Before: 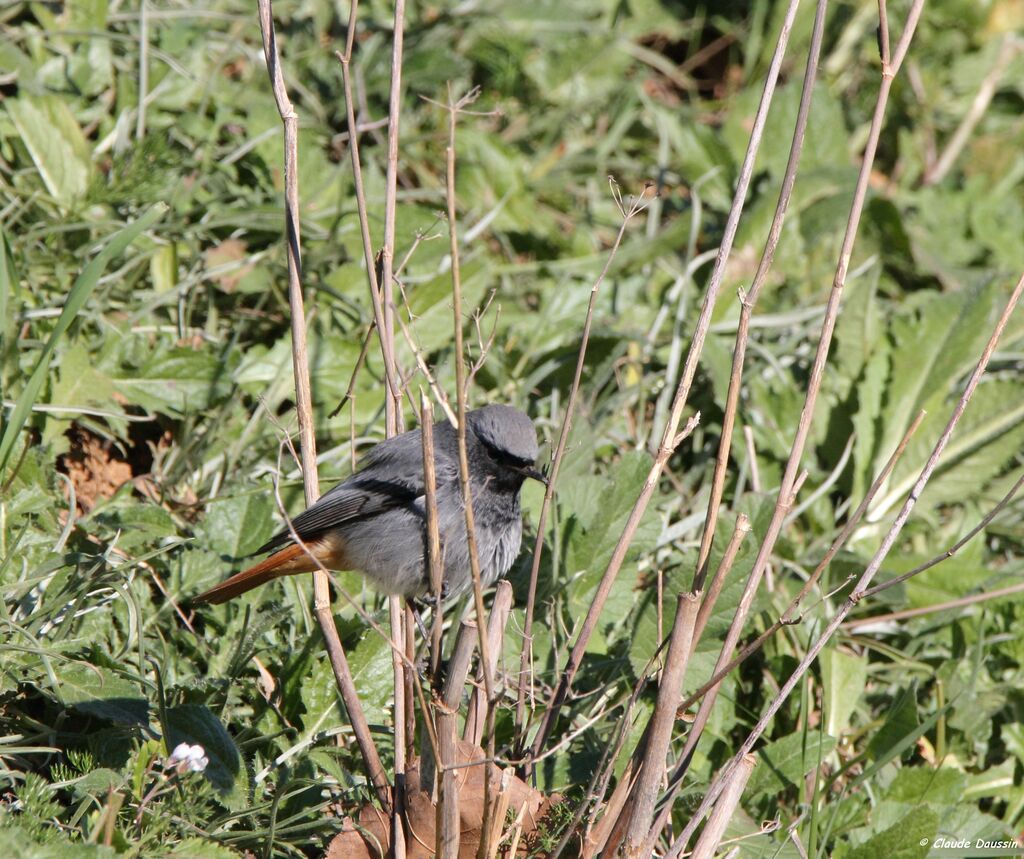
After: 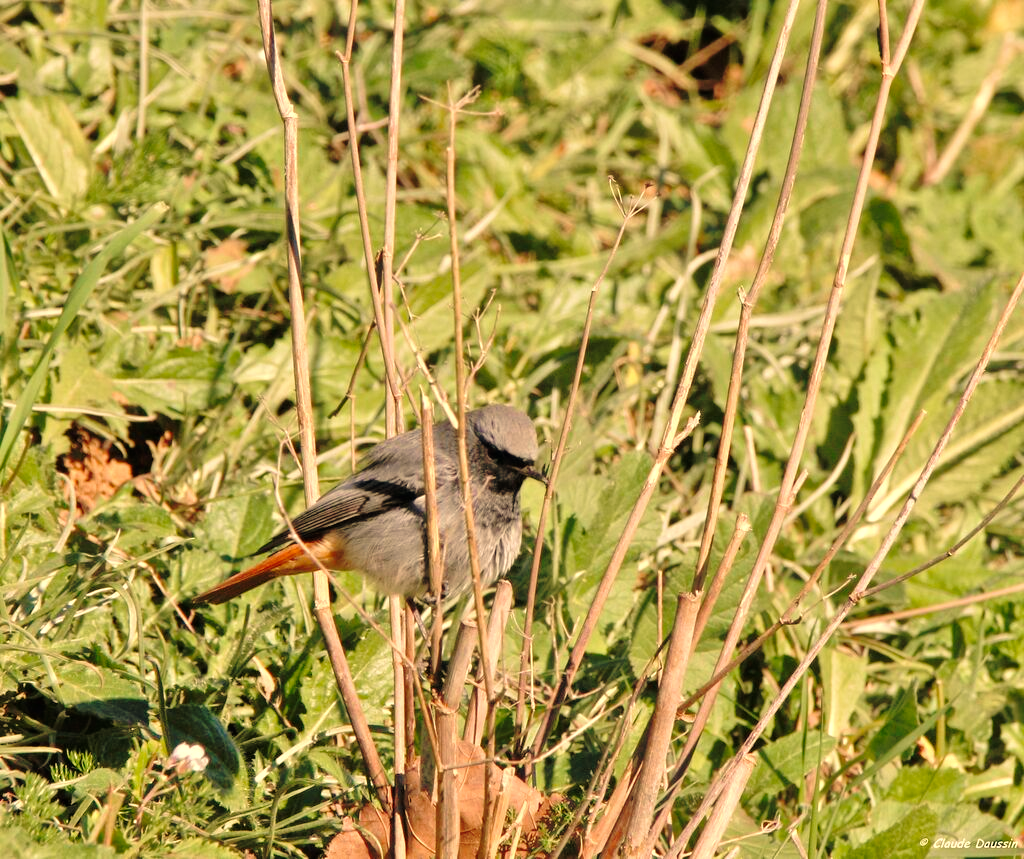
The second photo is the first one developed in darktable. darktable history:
white balance: red 1.138, green 0.996, blue 0.812
tone equalizer: -7 EV 0.15 EV, -6 EV 0.6 EV, -5 EV 1.15 EV, -4 EV 1.33 EV, -3 EV 1.15 EV, -2 EV 0.6 EV, -1 EV 0.15 EV, mask exposure compensation -0.5 EV
velvia: on, module defaults
base curve: curves: ch0 [(0, 0) (0.073, 0.04) (0.157, 0.139) (0.492, 0.492) (0.758, 0.758) (1, 1)], preserve colors none
